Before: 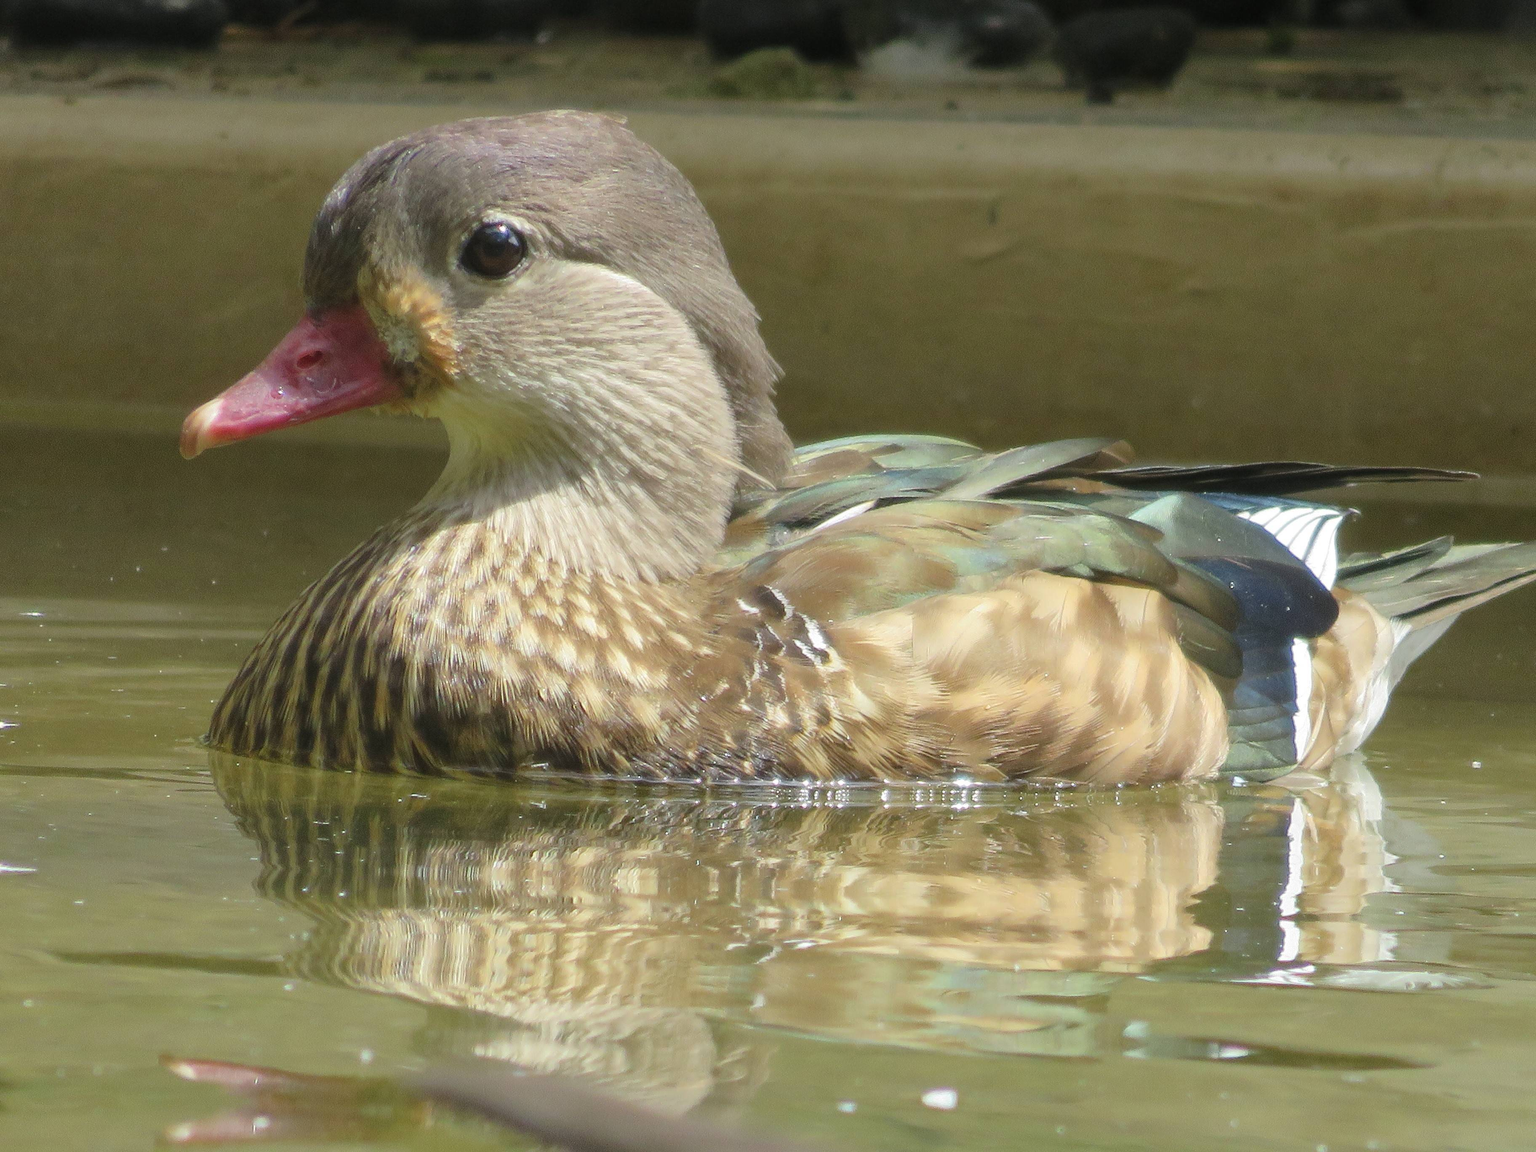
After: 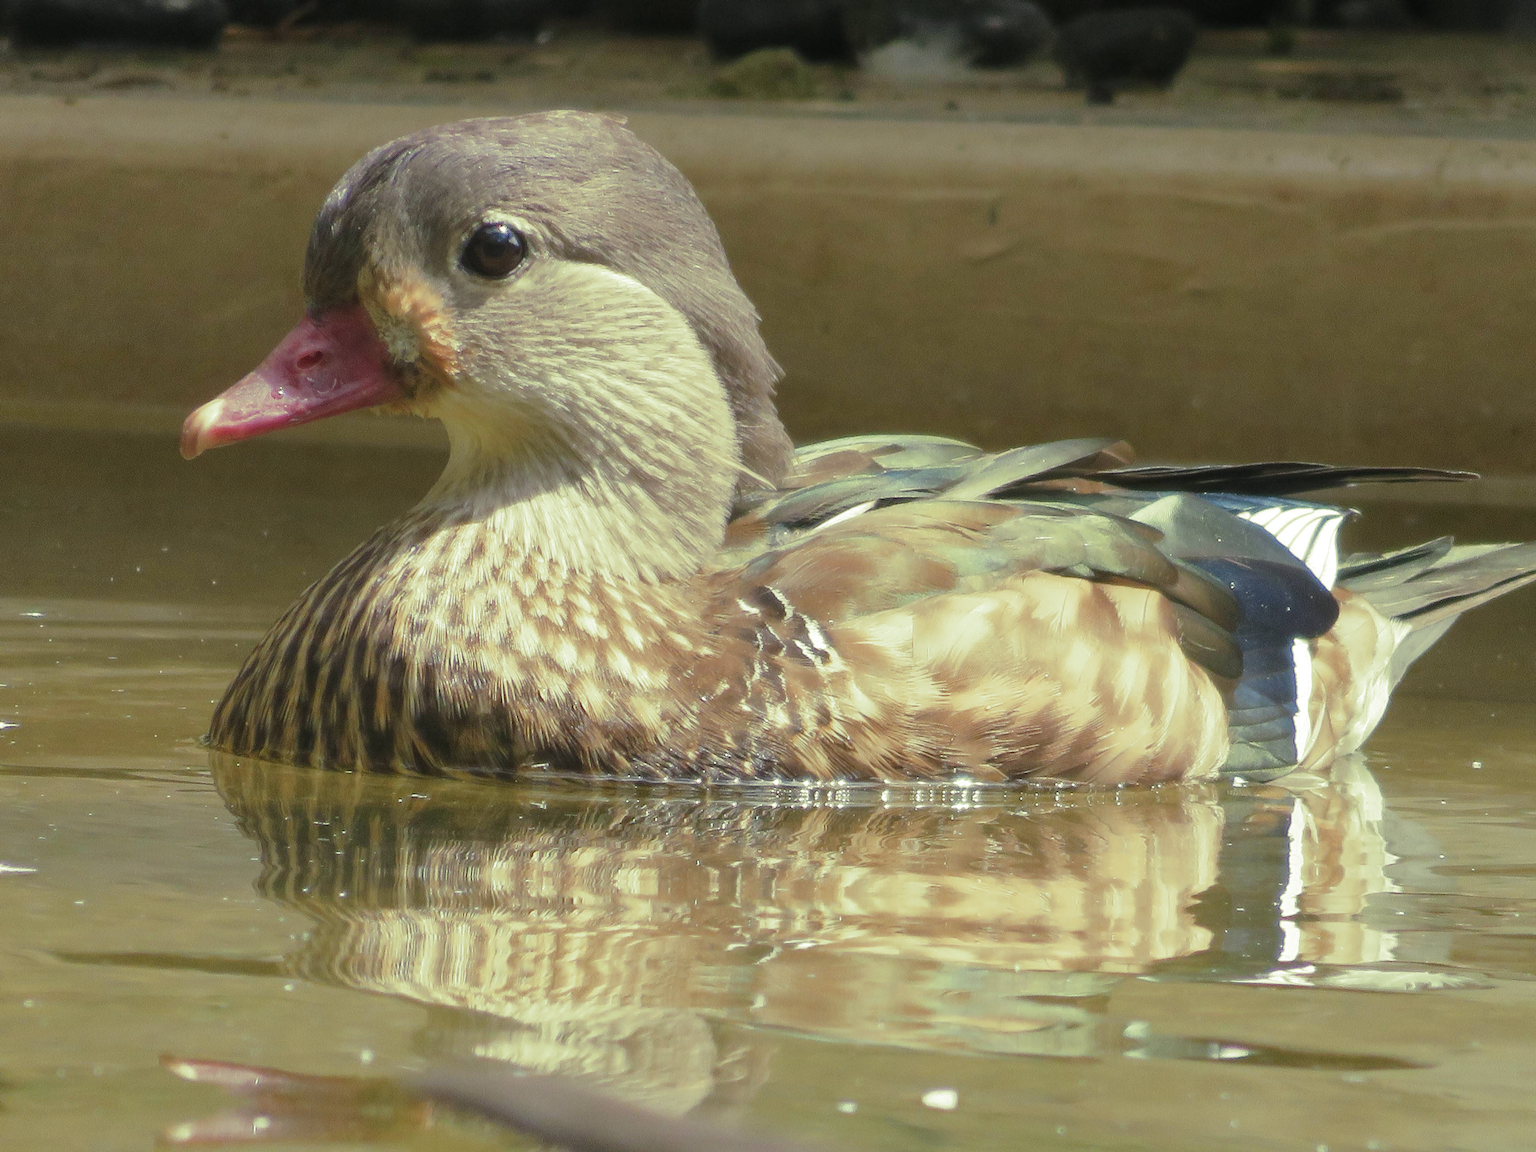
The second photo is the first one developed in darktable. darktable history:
split-toning: shadows › hue 290.82°, shadows › saturation 0.34, highlights › saturation 0.38, balance 0, compress 50%
color zones: curves: ch1 [(0, 0.469) (0.072, 0.457) (0.243, 0.494) (0.429, 0.5) (0.571, 0.5) (0.714, 0.5) (0.857, 0.5) (1, 0.469)]; ch2 [(0, 0.499) (0.143, 0.467) (0.242, 0.436) (0.429, 0.493) (0.571, 0.5) (0.714, 0.5) (0.857, 0.5) (1, 0.499)]
